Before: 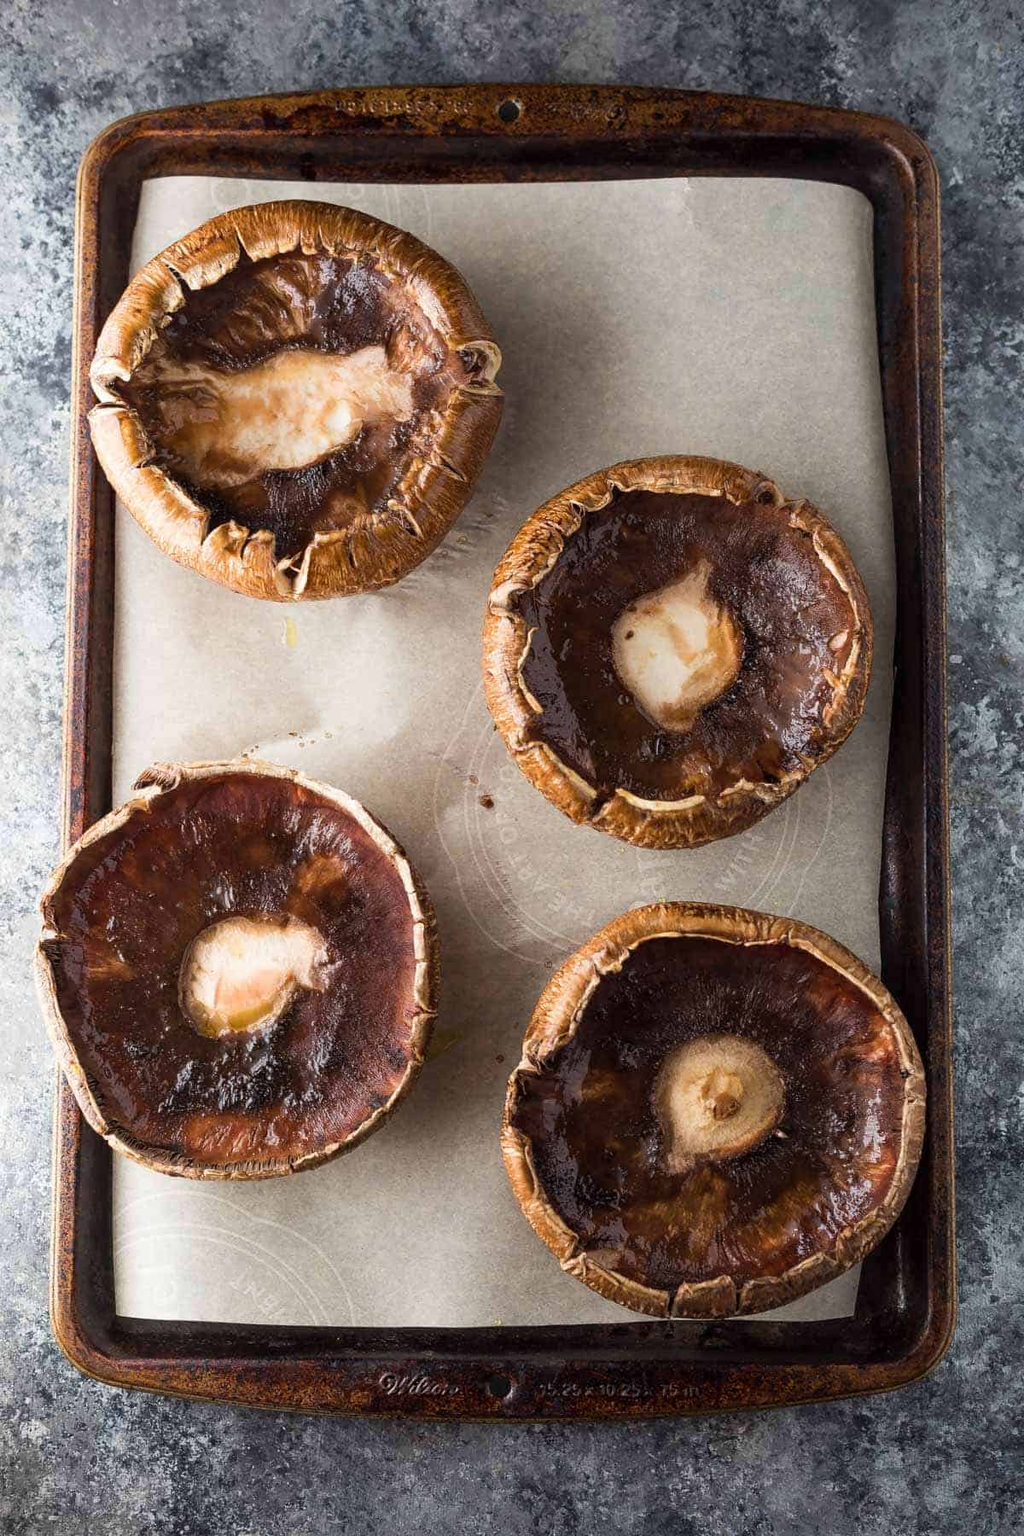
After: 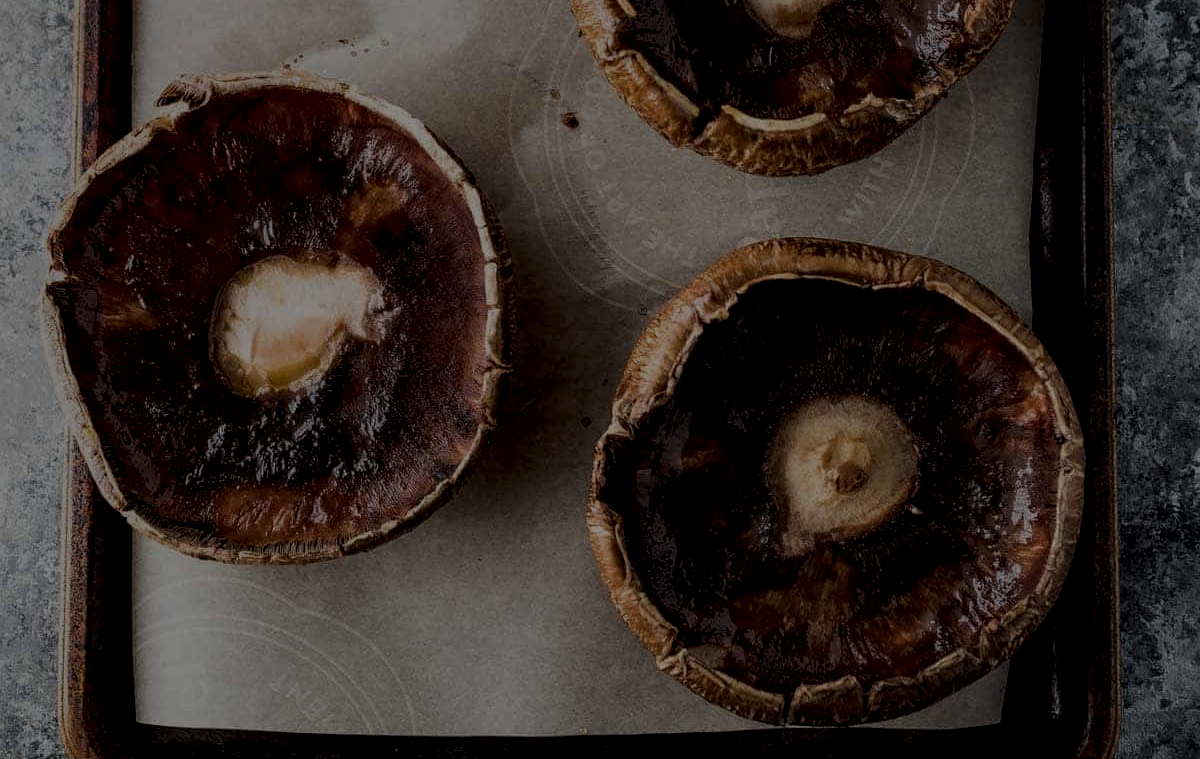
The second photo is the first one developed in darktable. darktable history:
exposure: exposure -2.446 EV, compensate highlight preservation false
crop: top 45.551%, bottom 12.262%
local contrast: detail 150%
